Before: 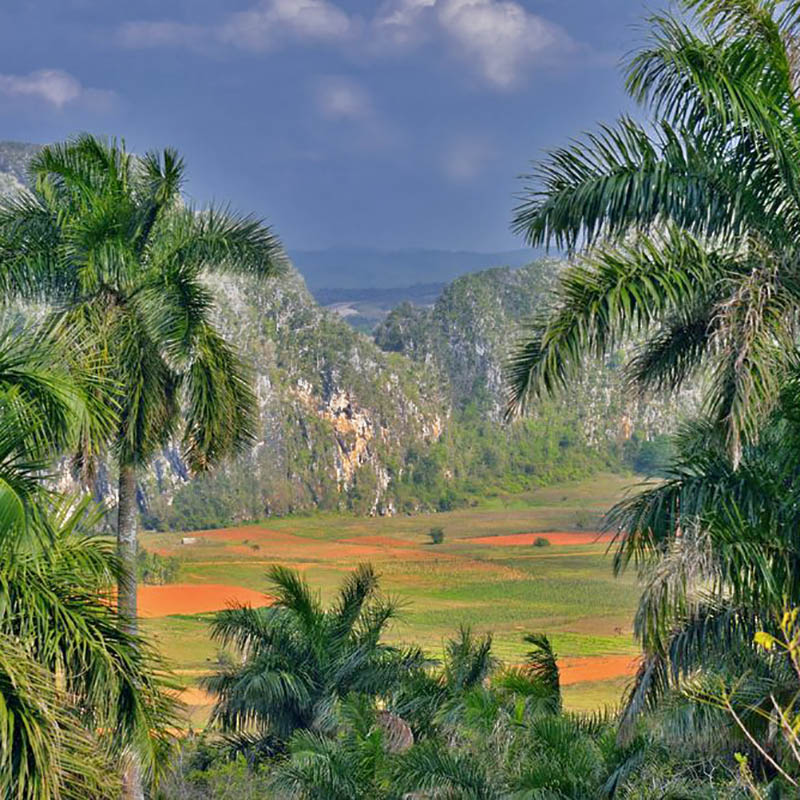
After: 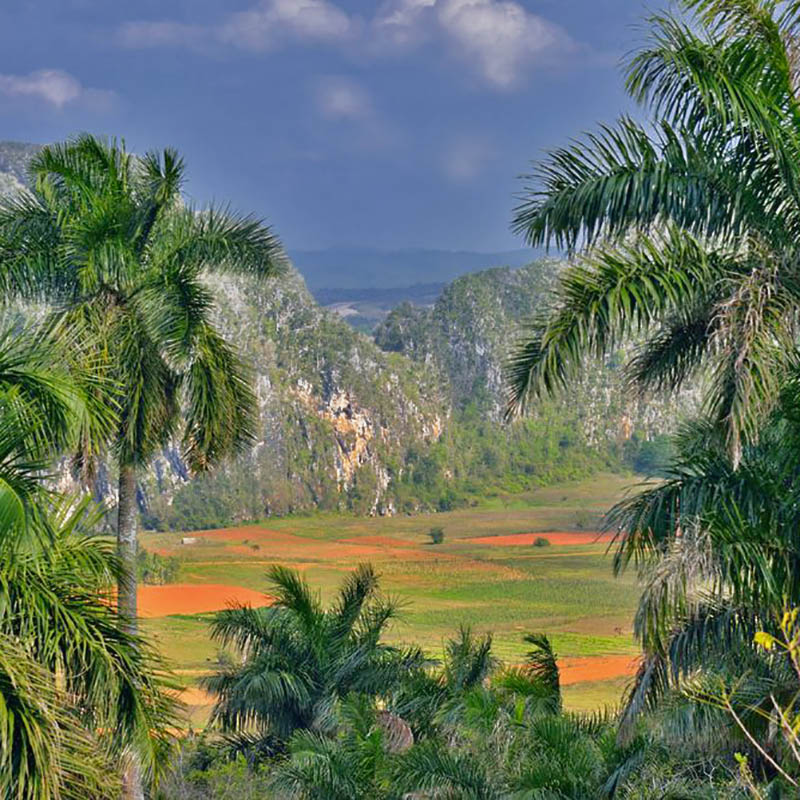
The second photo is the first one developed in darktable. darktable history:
contrast brightness saturation: contrast -0.02, brightness -0.01, saturation 0.03
white balance: emerald 1
